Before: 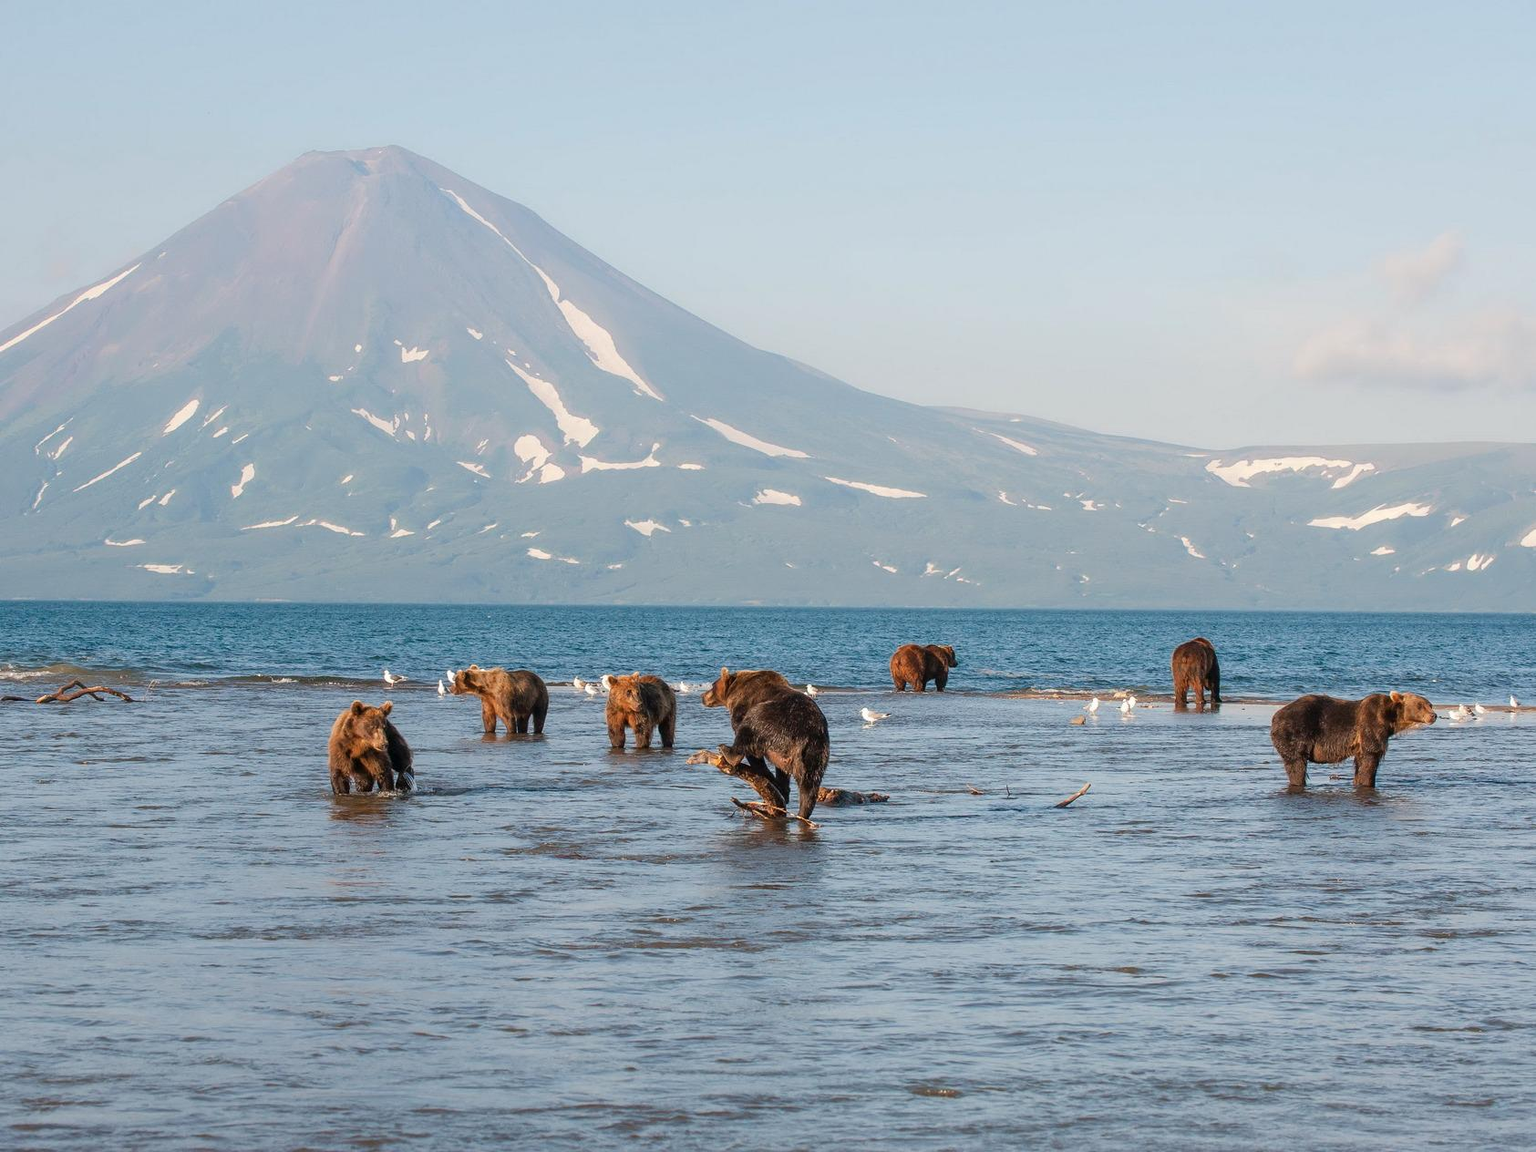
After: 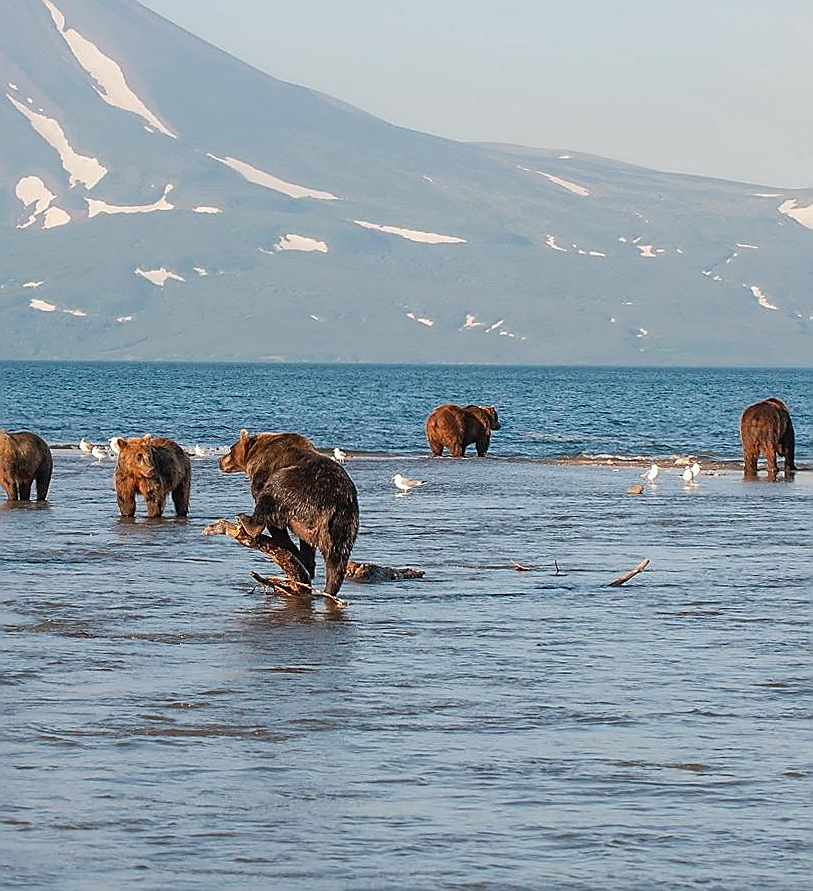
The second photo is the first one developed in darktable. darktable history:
sharpen: radius 1.4, amount 1.25, threshold 0.7
rotate and perspective: lens shift (horizontal) -0.055, automatic cropping off
crop: left 31.379%, top 24.658%, right 20.326%, bottom 6.628%
shadows and highlights: shadows 25, highlights -25
